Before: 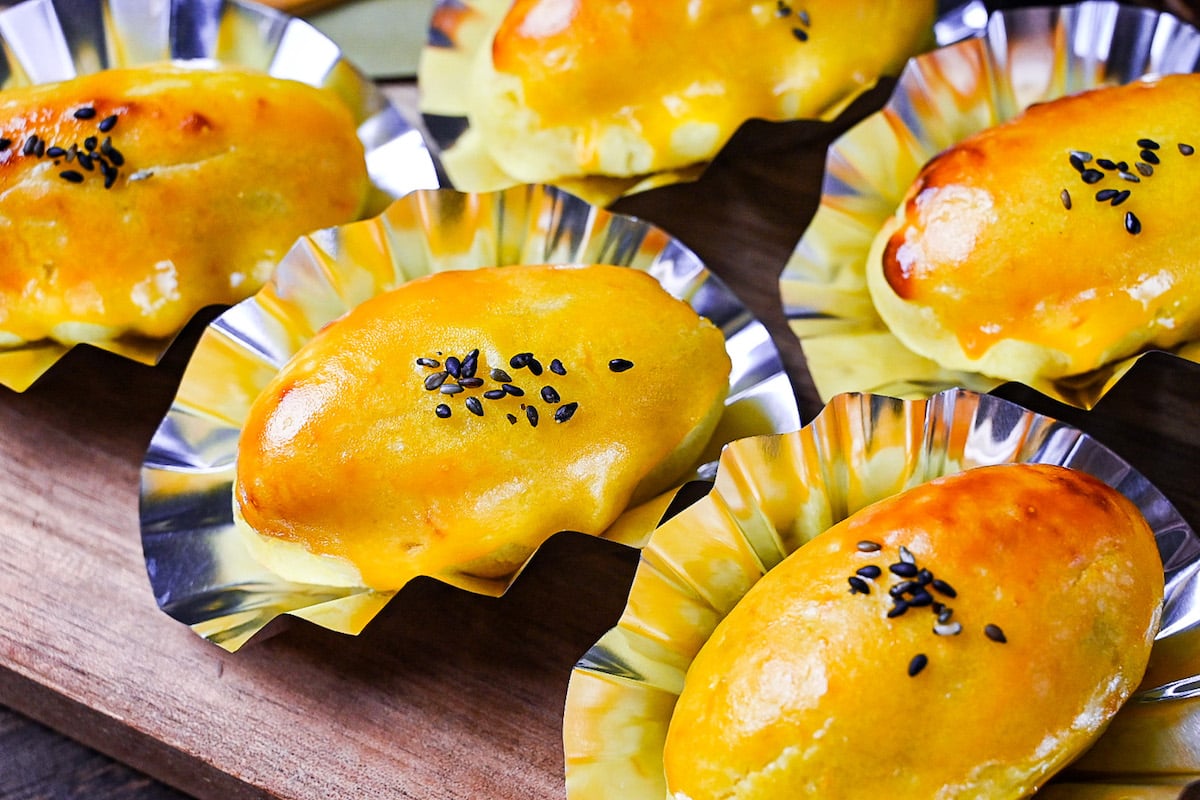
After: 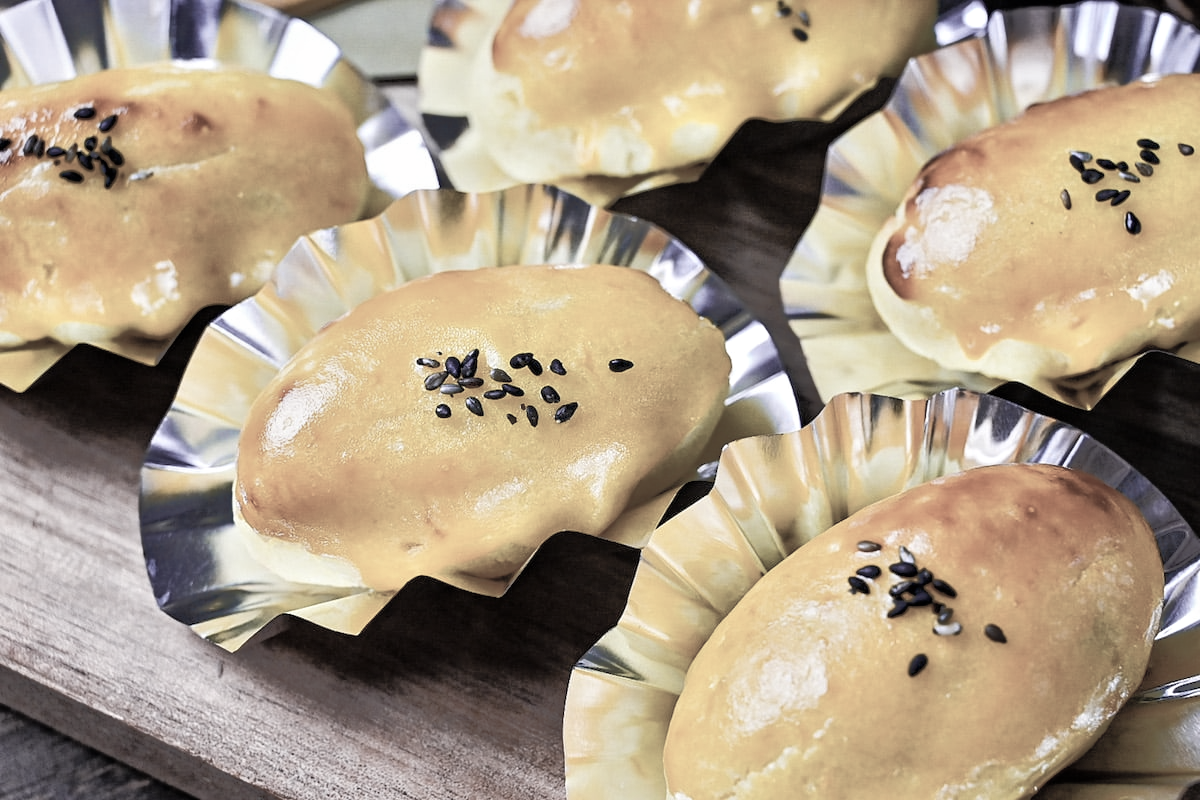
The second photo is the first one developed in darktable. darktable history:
color correction: highlights b* 0.037, saturation 1.07
tone equalizer: -8 EV -0.512 EV, -7 EV -0.291 EV, -6 EV -0.083 EV, -5 EV 0.436 EV, -4 EV 0.992 EV, -3 EV 0.817 EV, -2 EV -0.008 EV, -1 EV 0.143 EV, +0 EV -0.01 EV
color zones: curves: ch1 [(0.238, 0.163) (0.476, 0.2) (0.733, 0.322) (0.848, 0.134)]
